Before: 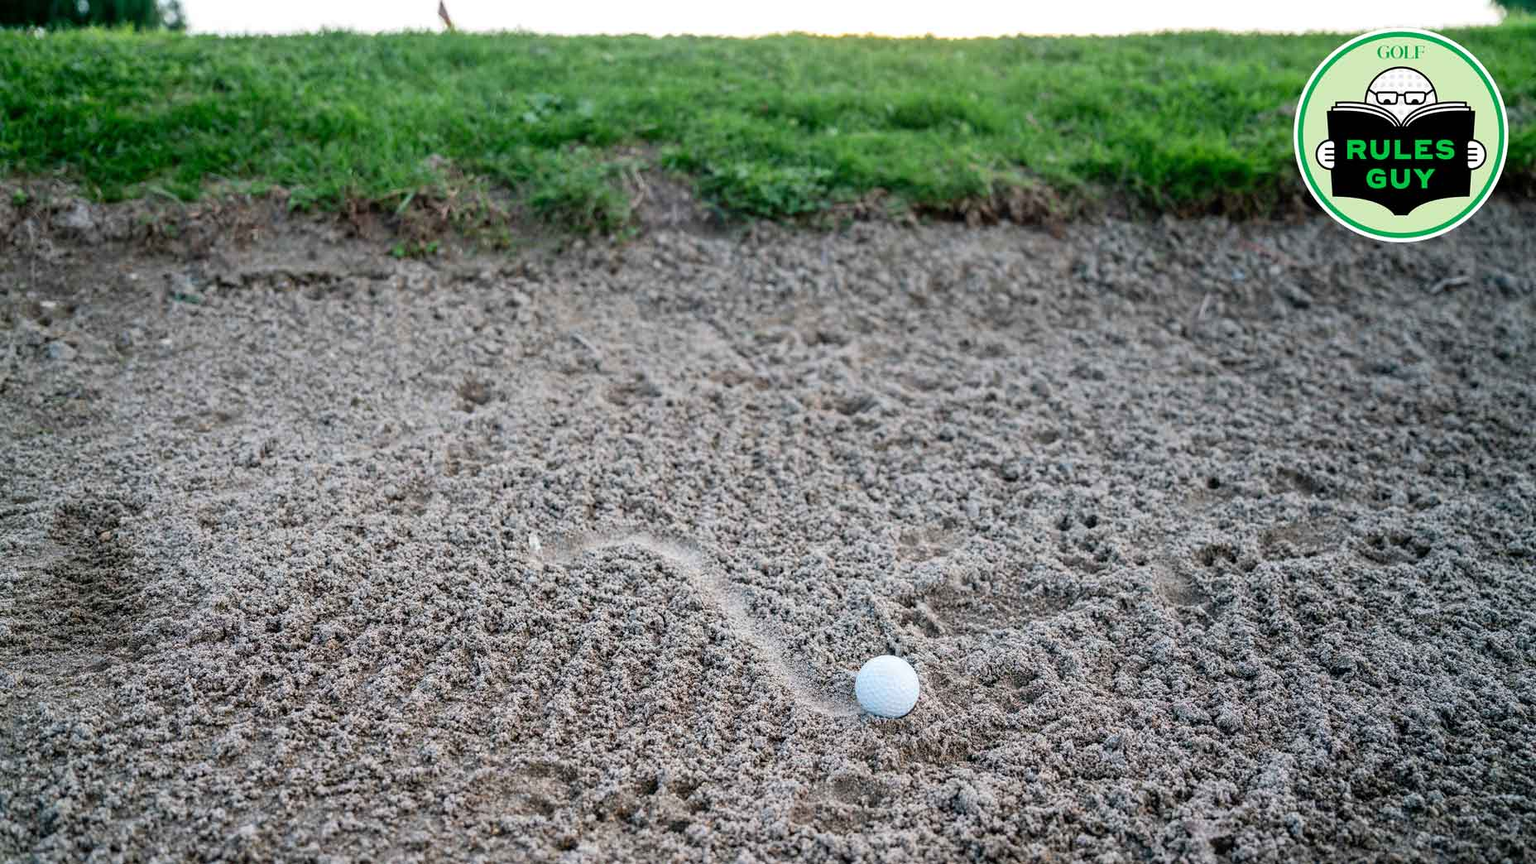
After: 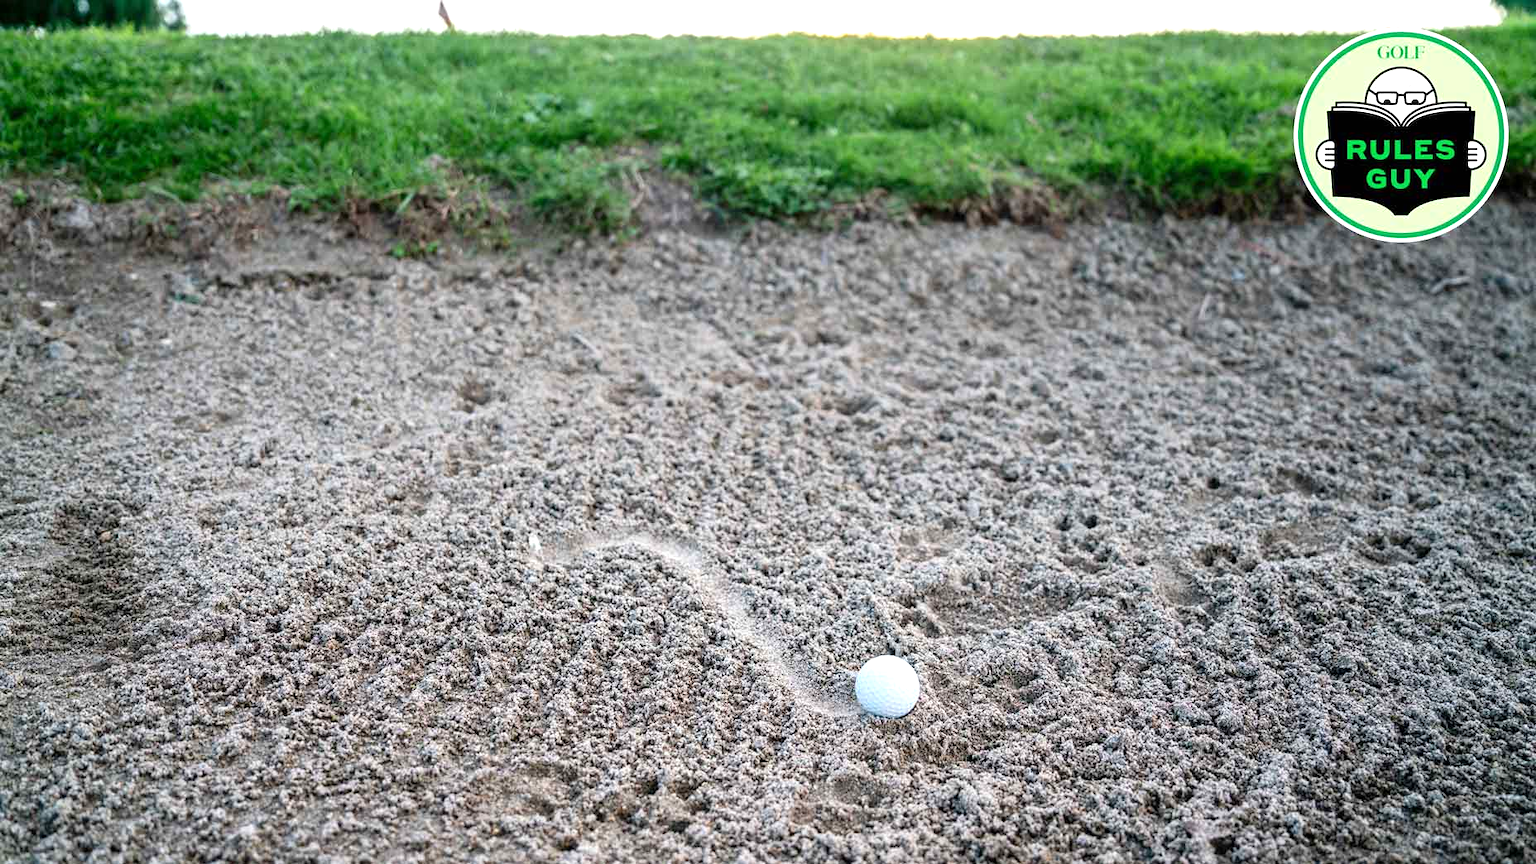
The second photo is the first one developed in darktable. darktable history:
exposure: exposure 0.489 EV, compensate highlight preservation false
